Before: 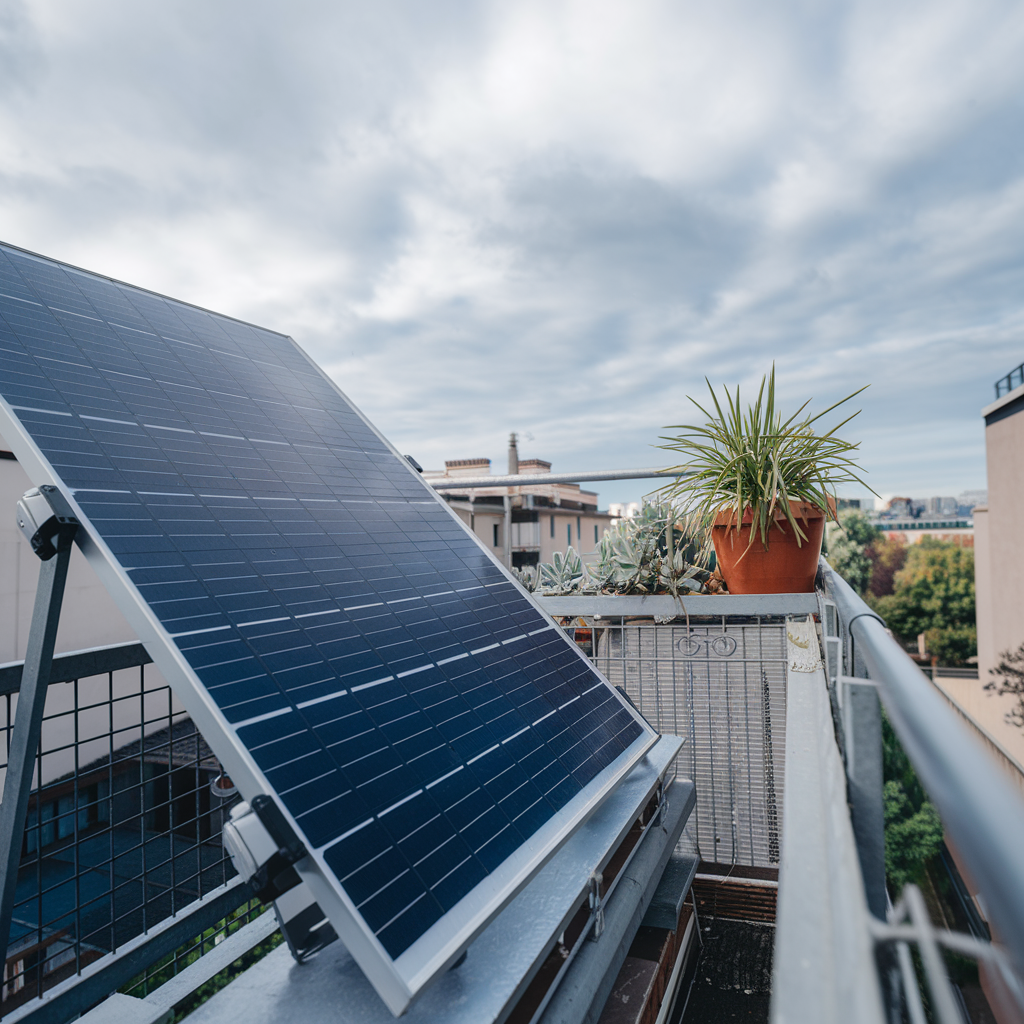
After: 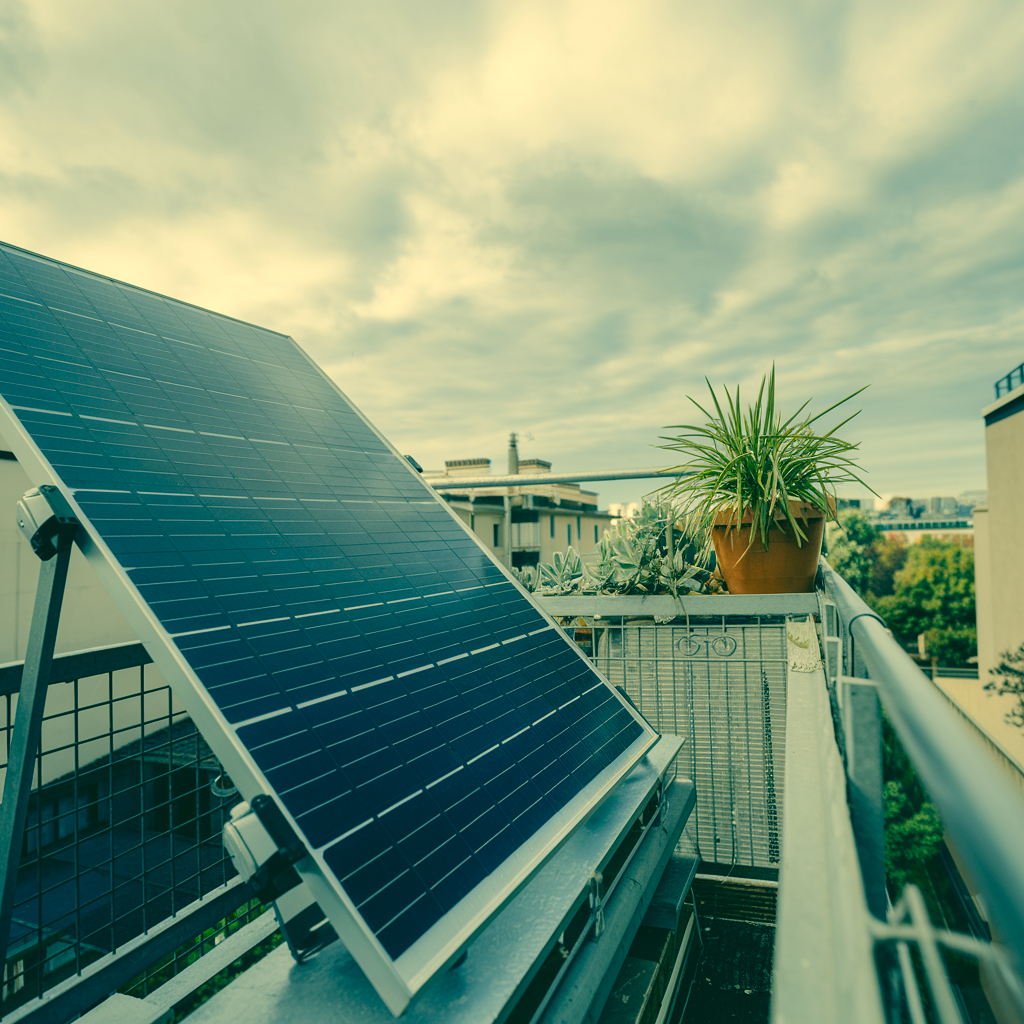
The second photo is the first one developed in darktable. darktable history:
color correction: highlights a* 1.74, highlights b* 33.82, shadows a* -36.9, shadows b* -5.37
